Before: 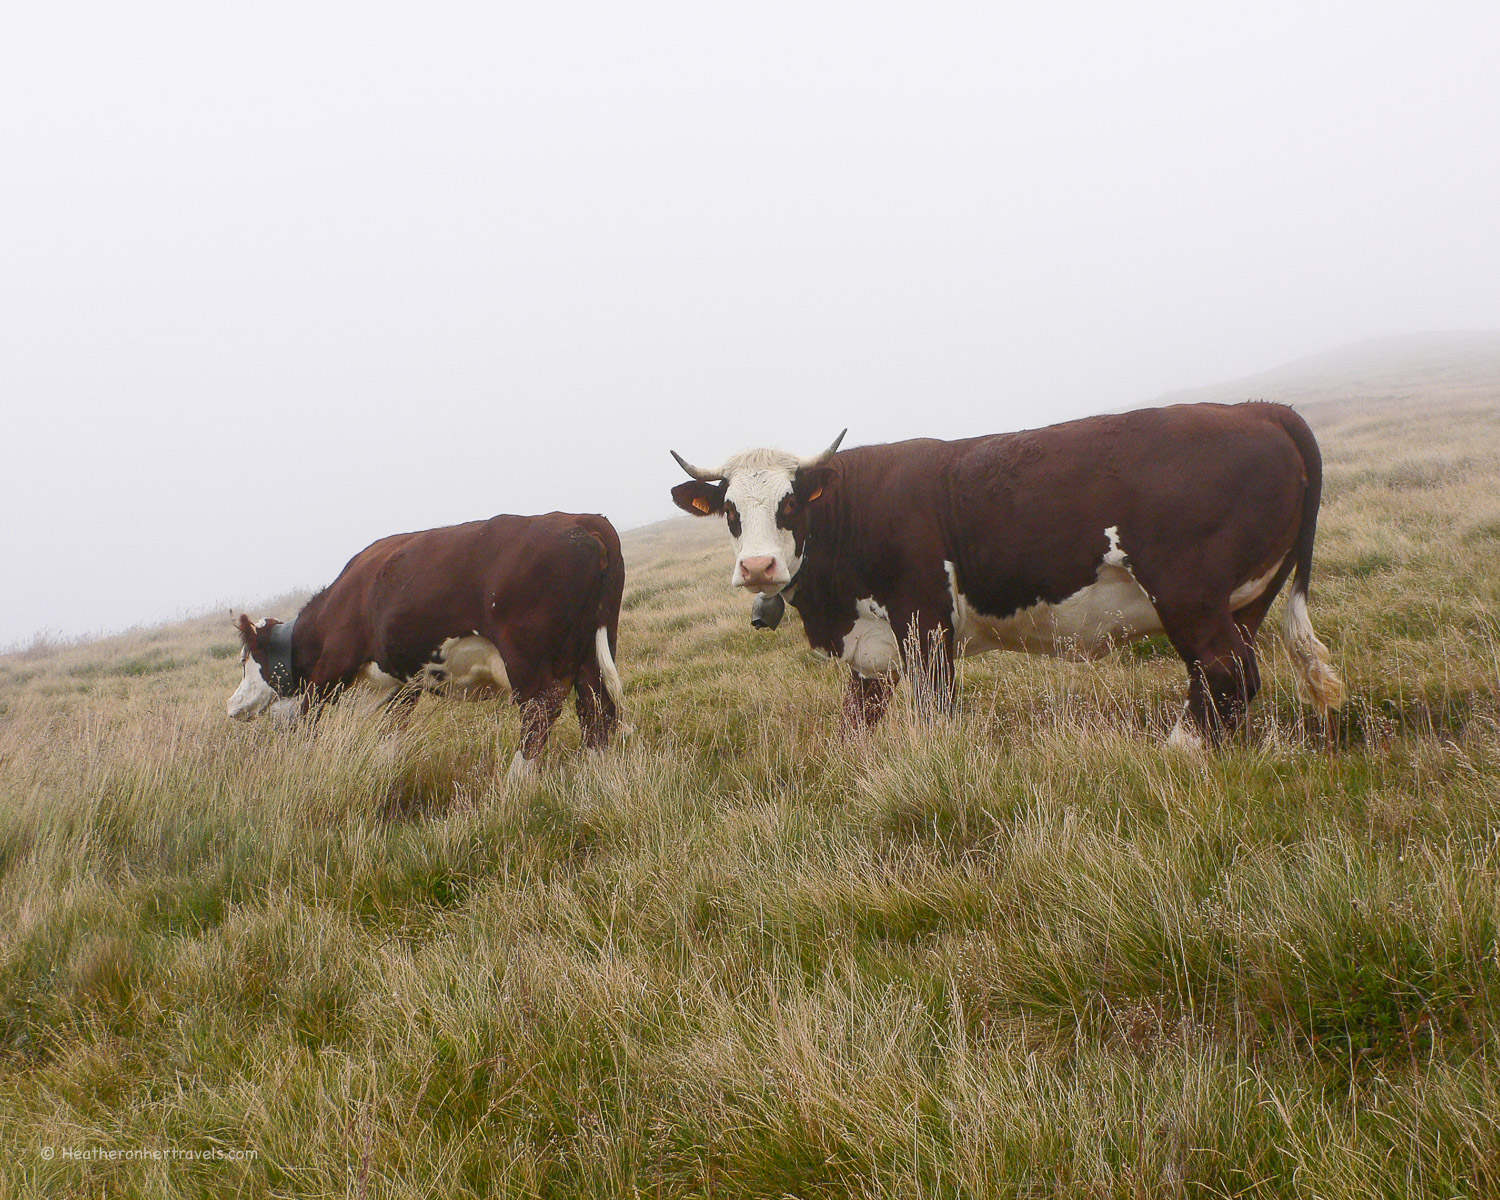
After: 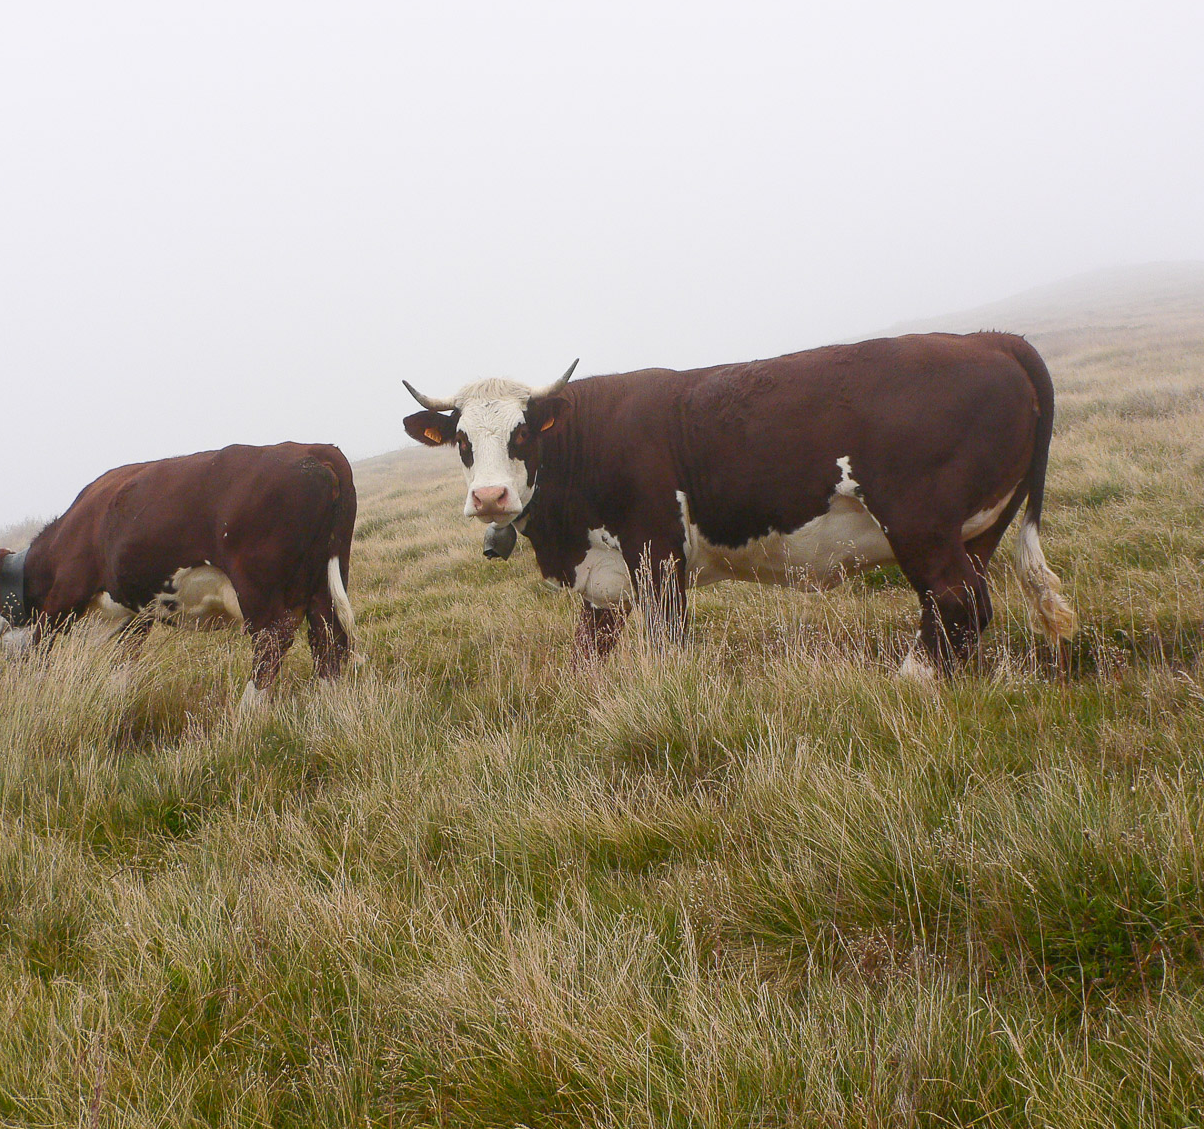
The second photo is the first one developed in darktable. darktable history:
crop and rotate: left 17.912%, top 5.85%, right 1.79%
